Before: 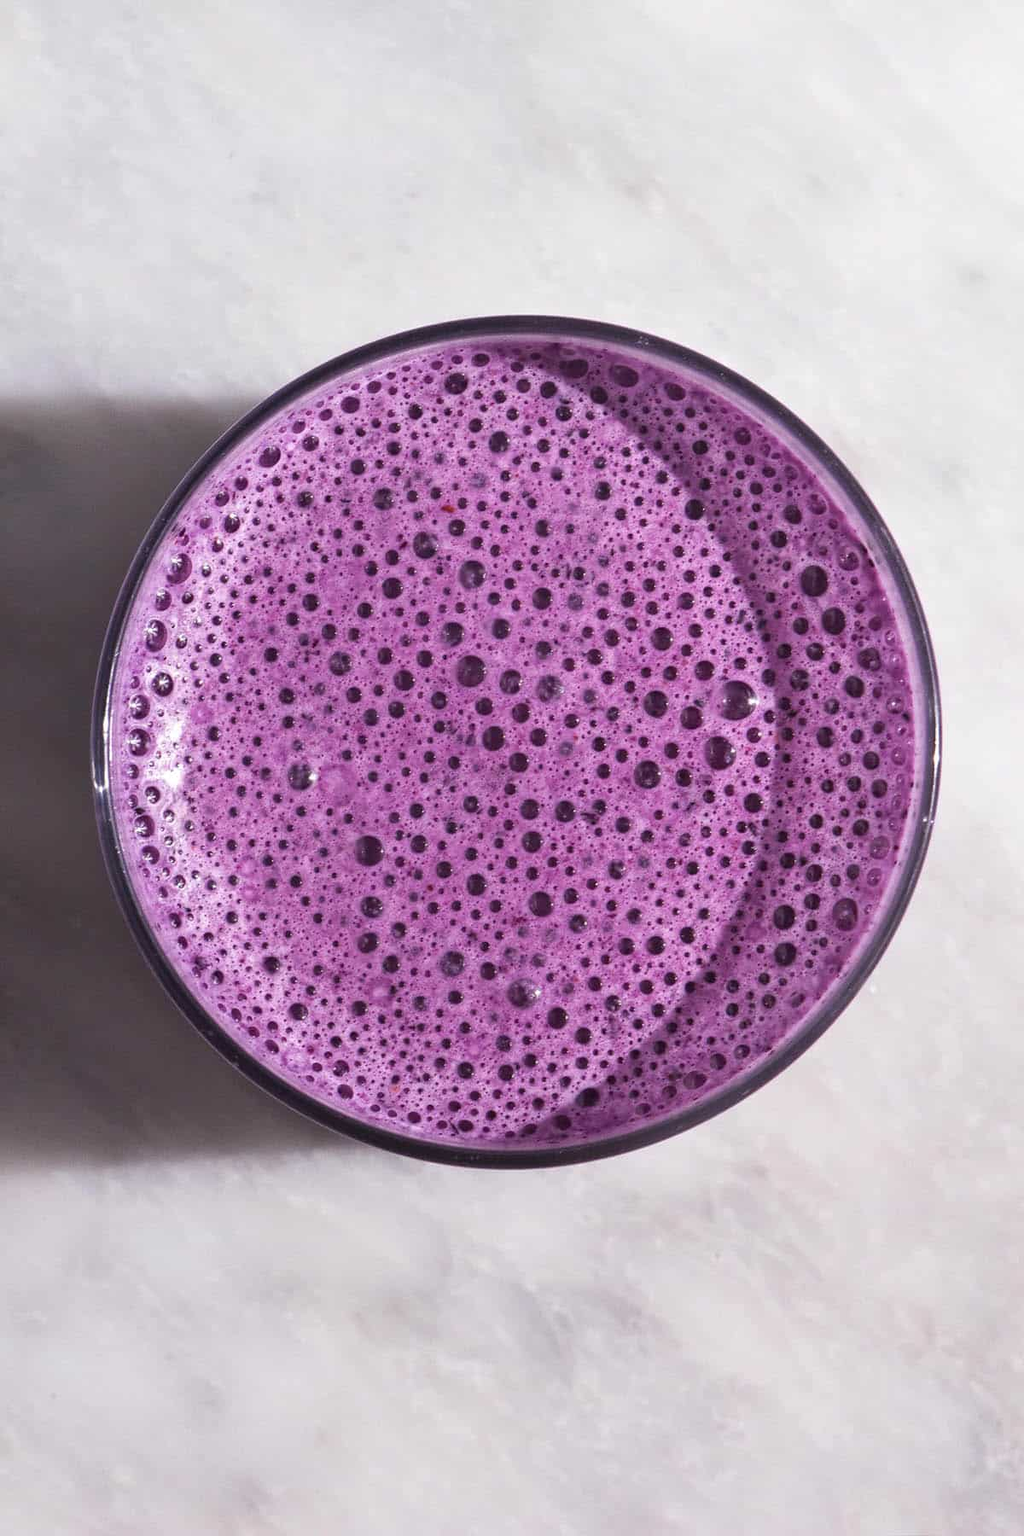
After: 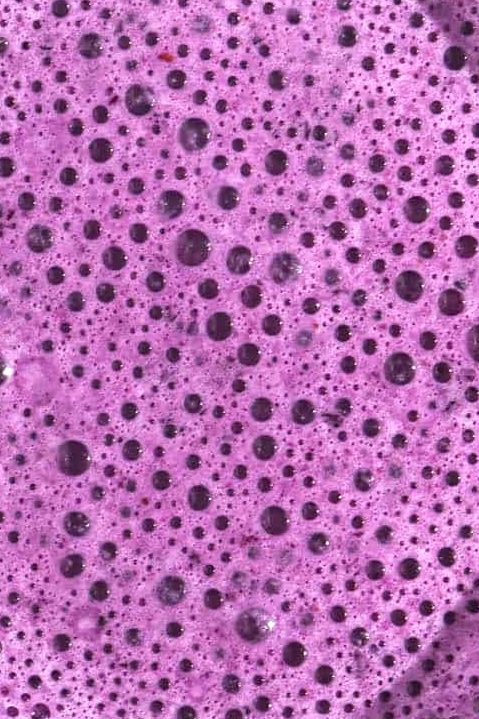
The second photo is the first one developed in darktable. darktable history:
tone equalizer: on, module defaults
crop: left 30%, top 30%, right 30%, bottom 30%
exposure: exposure 0.485 EV, compensate highlight preservation false
